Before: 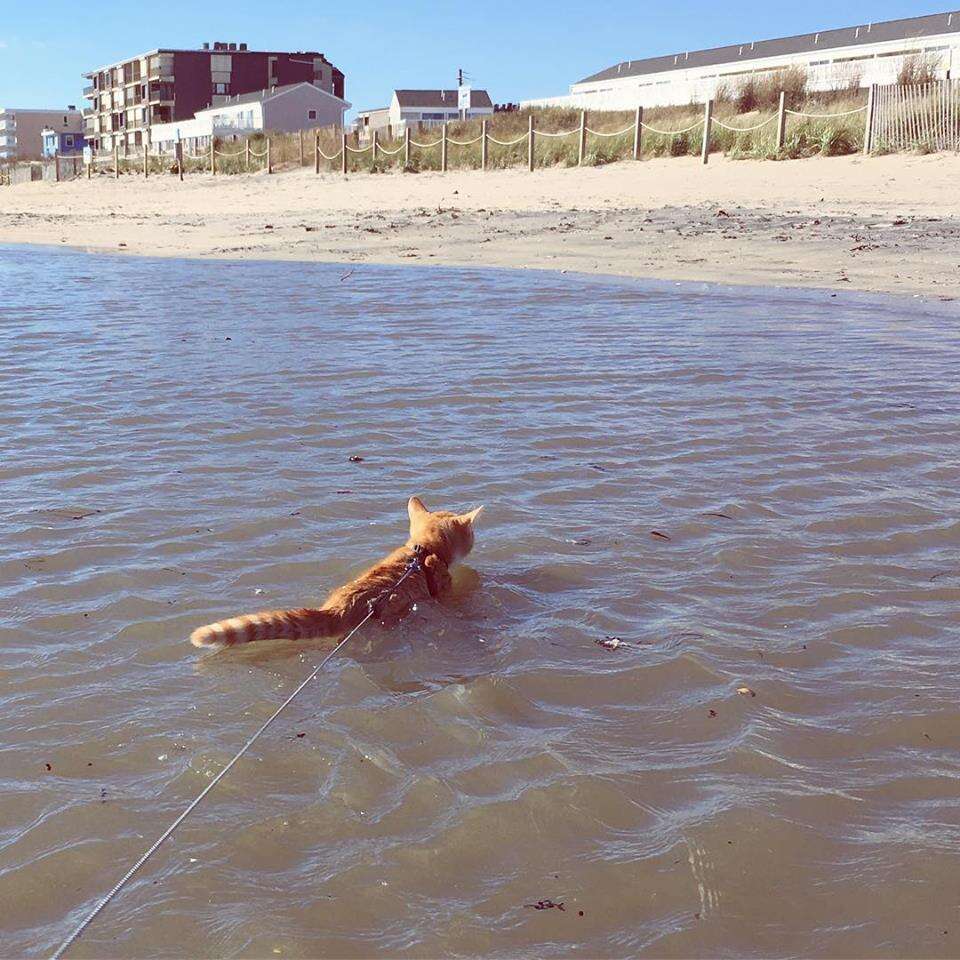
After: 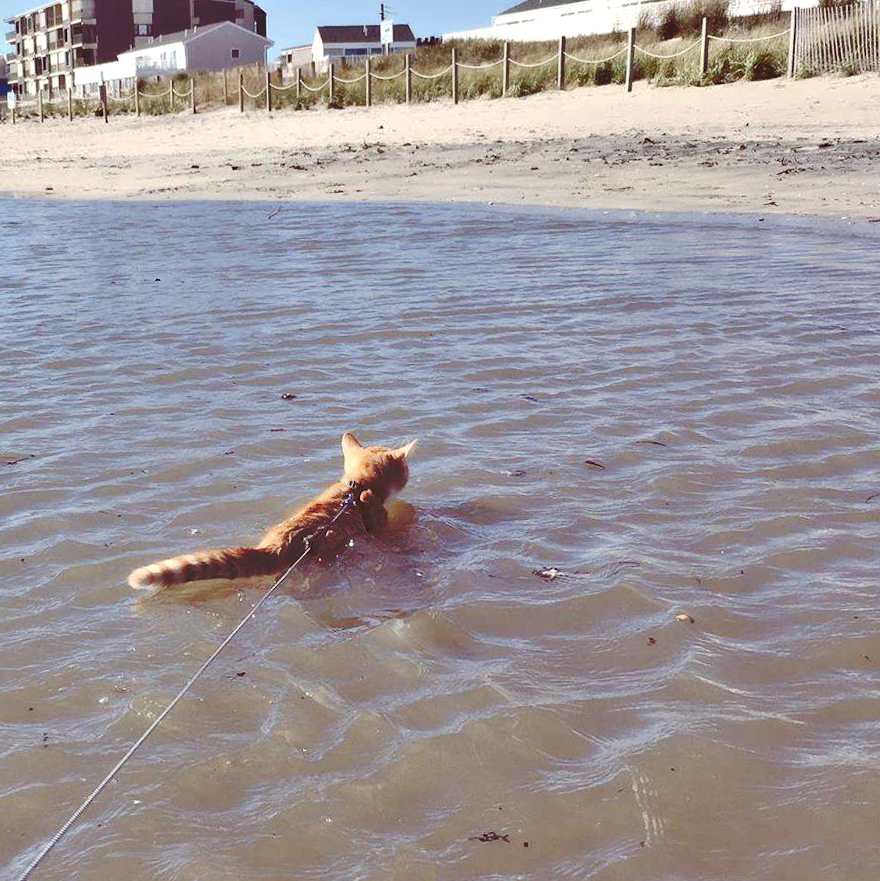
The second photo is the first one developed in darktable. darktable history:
tone curve: curves: ch0 [(0, 0) (0.003, 0.177) (0.011, 0.177) (0.025, 0.176) (0.044, 0.178) (0.069, 0.186) (0.1, 0.194) (0.136, 0.203) (0.177, 0.223) (0.224, 0.255) (0.277, 0.305) (0.335, 0.383) (0.399, 0.467) (0.468, 0.546) (0.543, 0.616) (0.623, 0.694) (0.709, 0.764) (0.801, 0.834) (0.898, 0.901) (1, 1)], preserve colors none
shadows and highlights: soften with gaussian
contrast equalizer: y [[0.514, 0.573, 0.581, 0.508, 0.5, 0.5], [0.5 ×6], [0.5 ×6], [0 ×6], [0 ×6]]
crop and rotate: angle 1.58°, left 5.81%, top 5.703%
